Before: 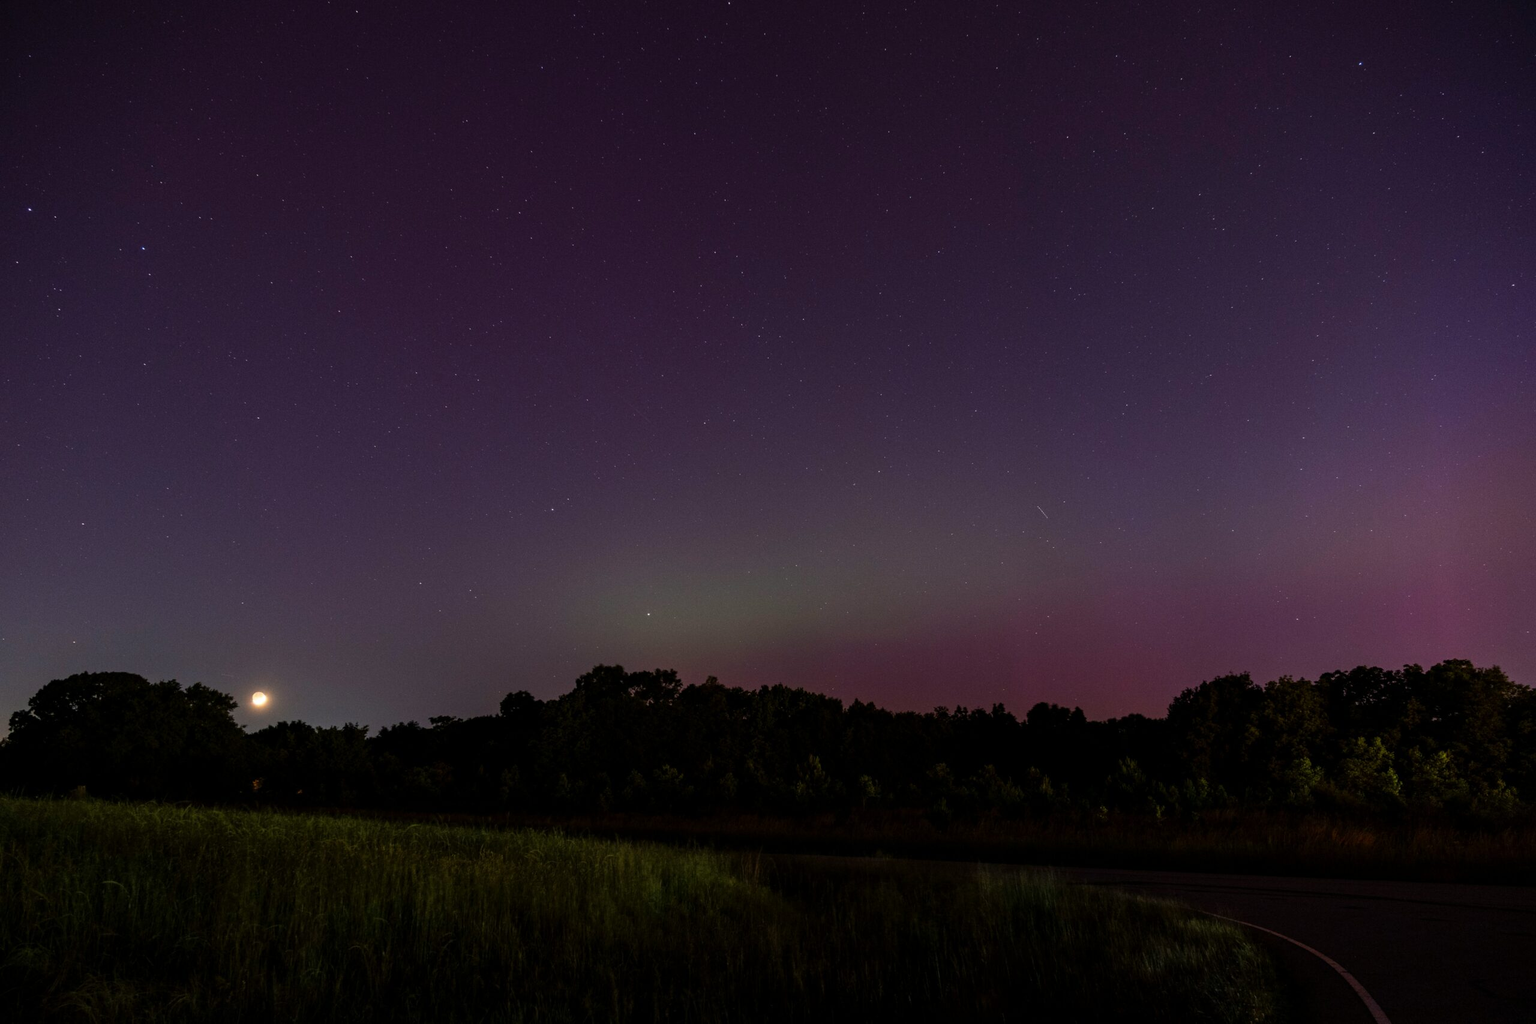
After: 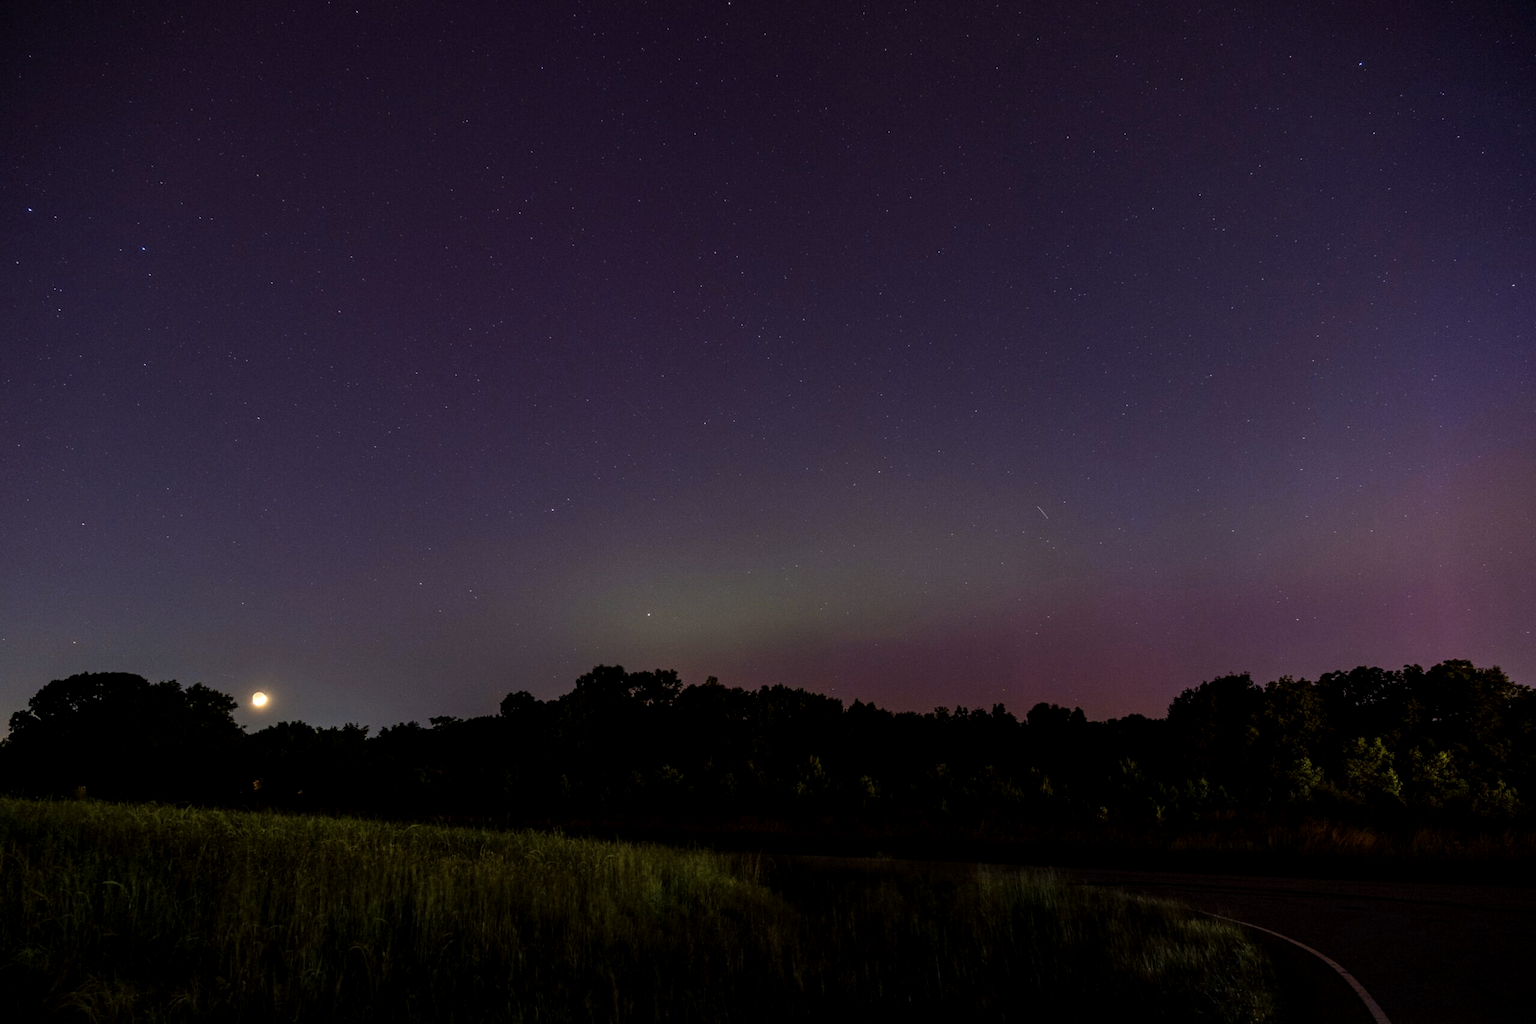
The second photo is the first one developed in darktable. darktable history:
color contrast: green-magenta contrast 0.8, blue-yellow contrast 1.1, unbound 0
local contrast: highlights 25%, shadows 75%, midtone range 0.75
tone equalizer: -8 EV -0.001 EV, -7 EV 0.001 EV, -6 EV -0.002 EV, -5 EV -0.003 EV, -4 EV -0.062 EV, -3 EV -0.222 EV, -2 EV -0.267 EV, -1 EV 0.105 EV, +0 EV 0.303 EV
